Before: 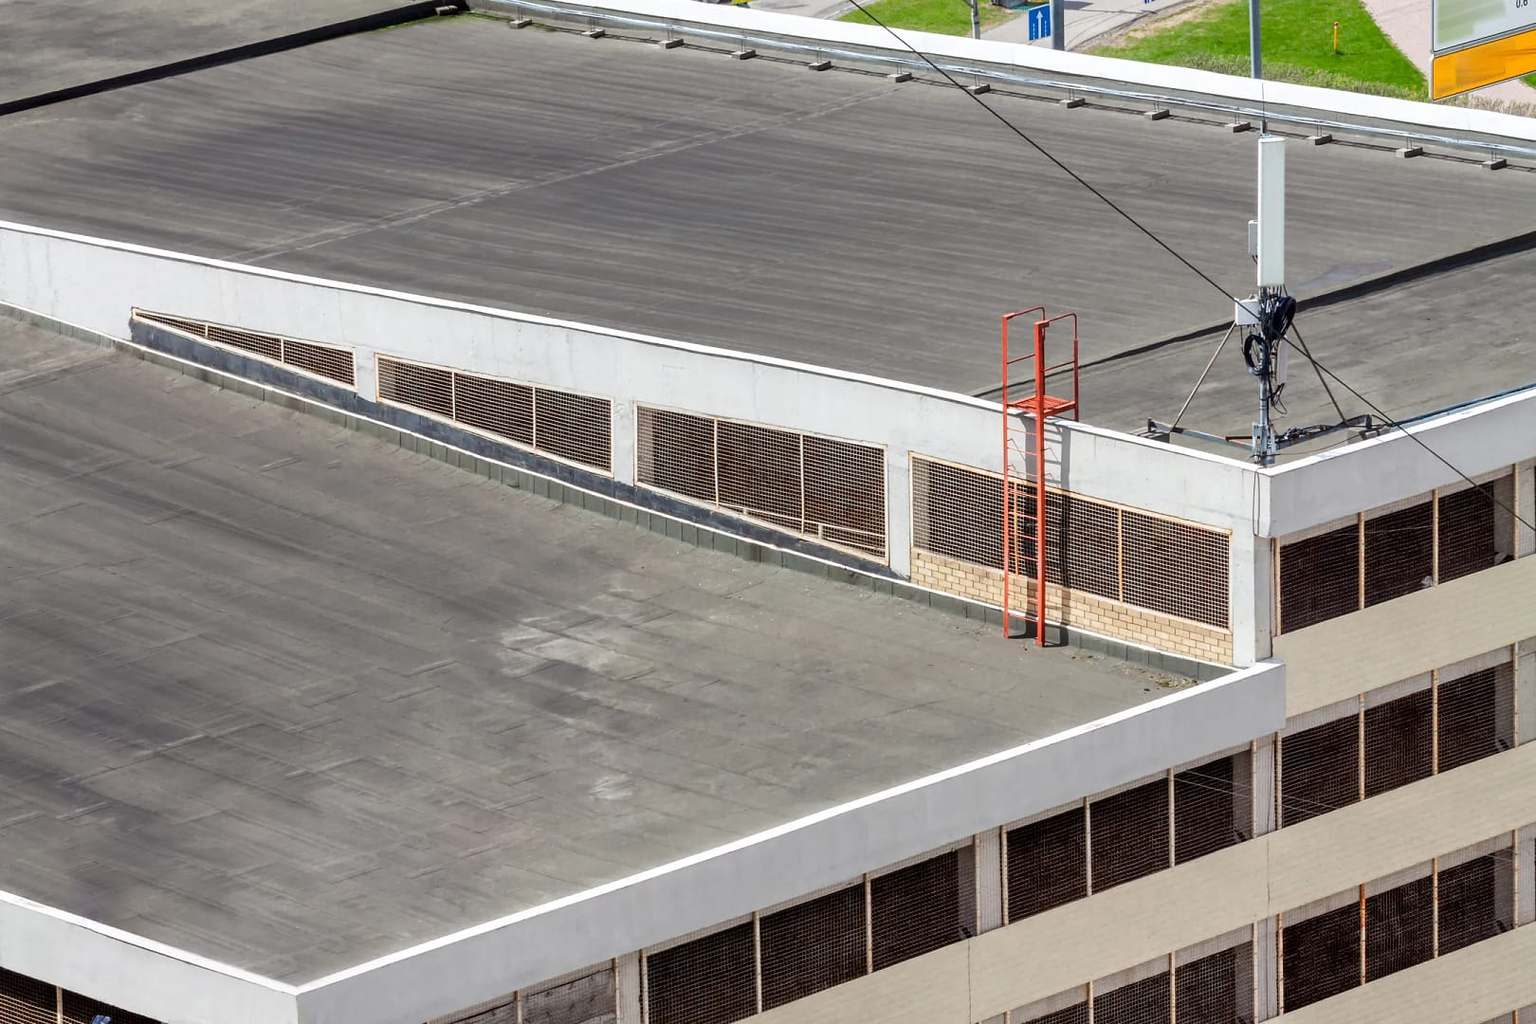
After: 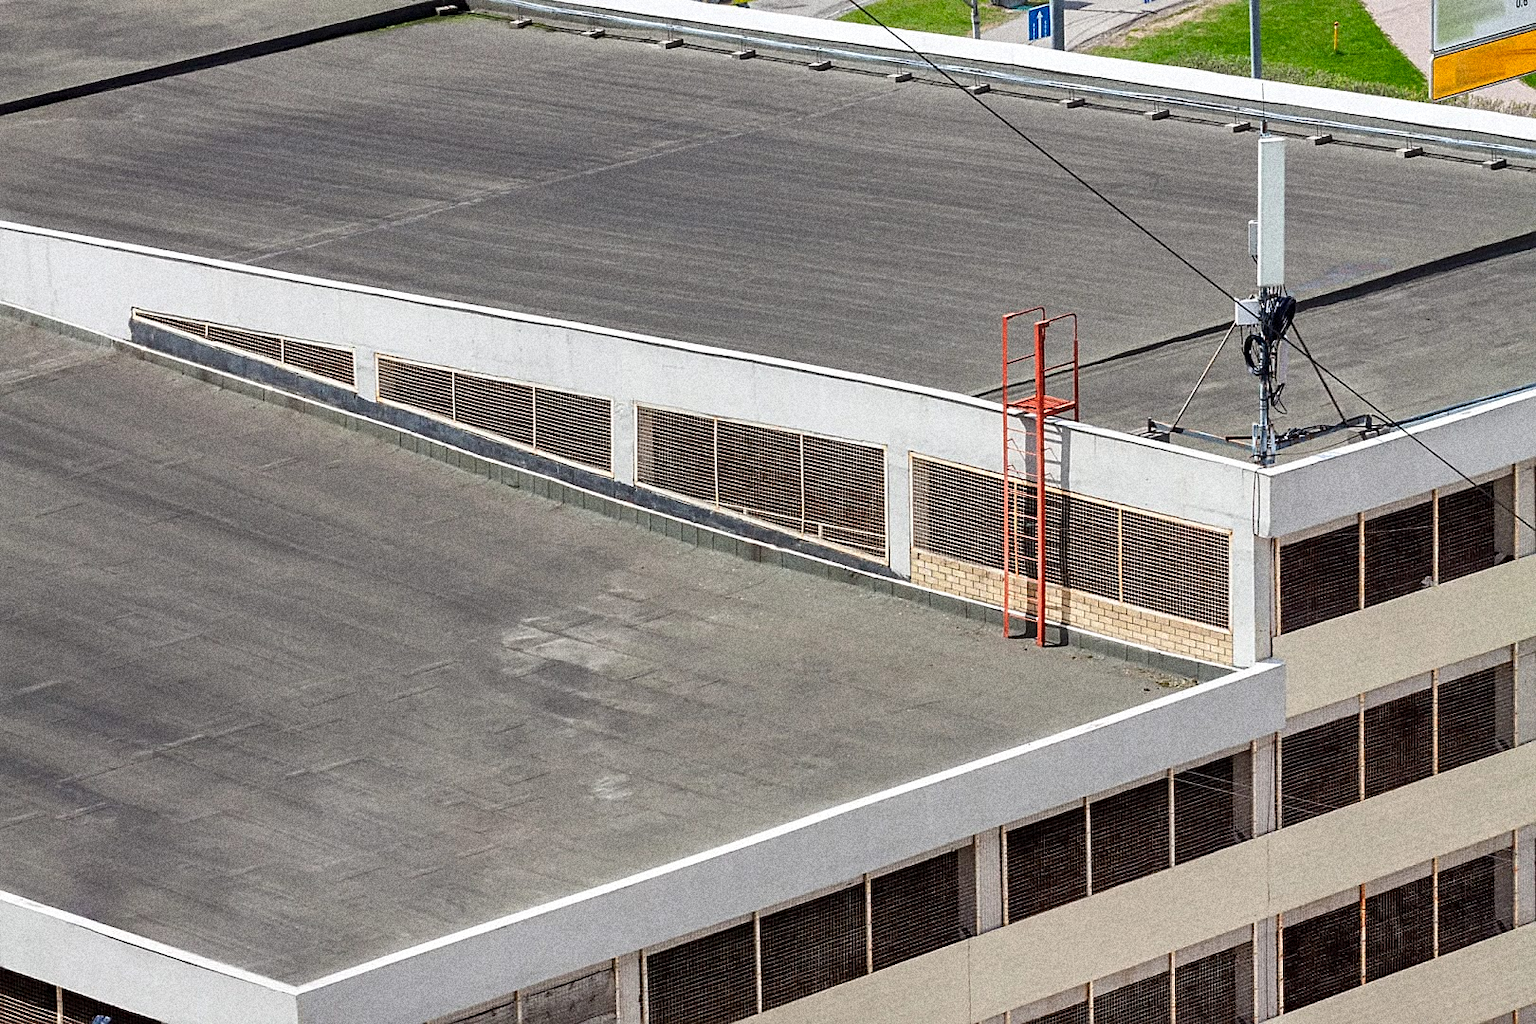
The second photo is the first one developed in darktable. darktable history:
sharpen: on, module defaults
grain: coarseness 14.49 ISO, strength 48.04%, mid-tones bias 35%
shadows and highlights: low approximation 0.01, soften with gaussian
